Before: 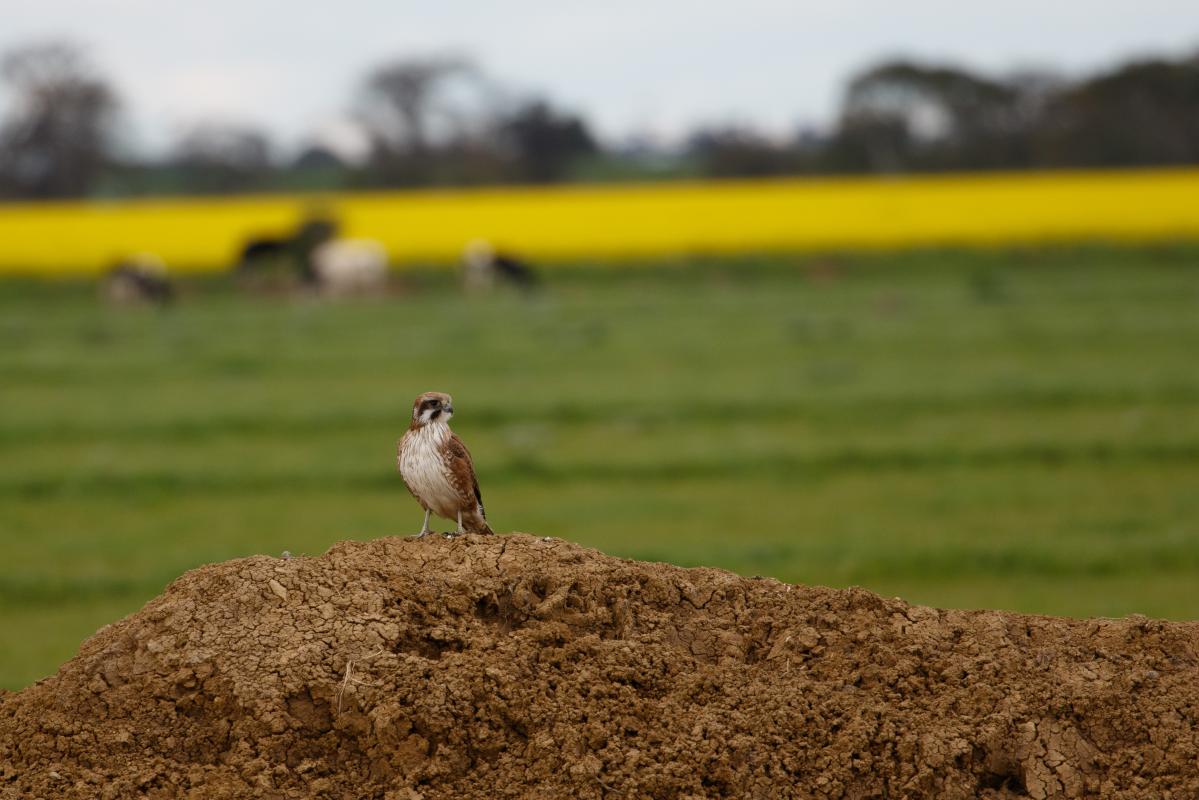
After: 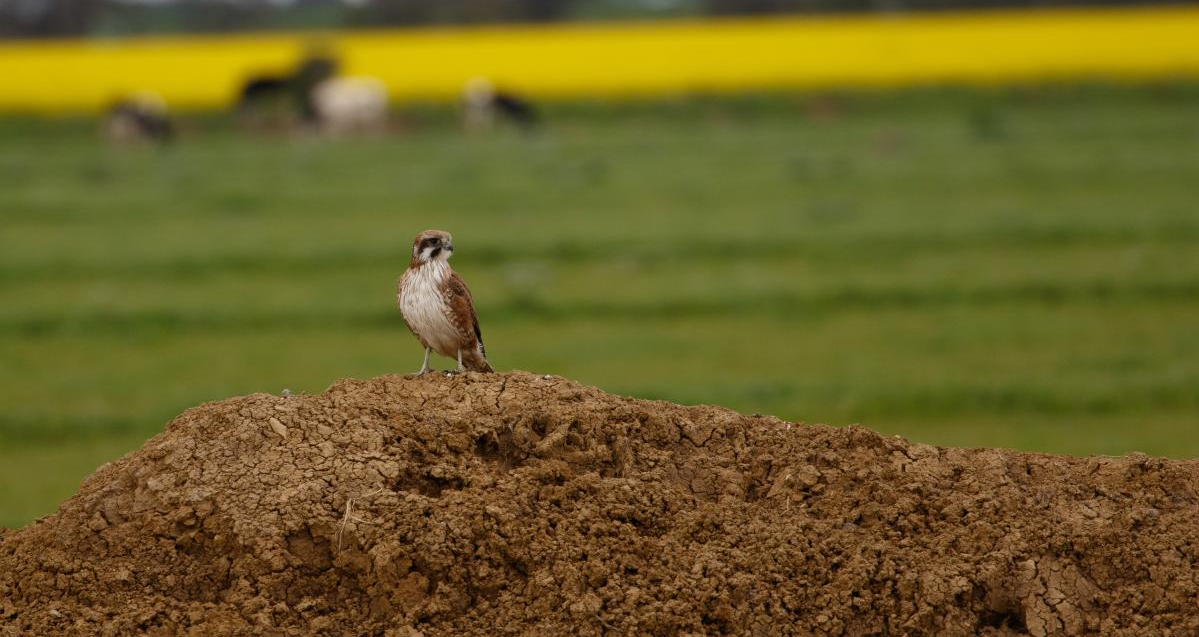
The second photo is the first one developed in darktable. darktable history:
crop and rotate: top 20.288%
